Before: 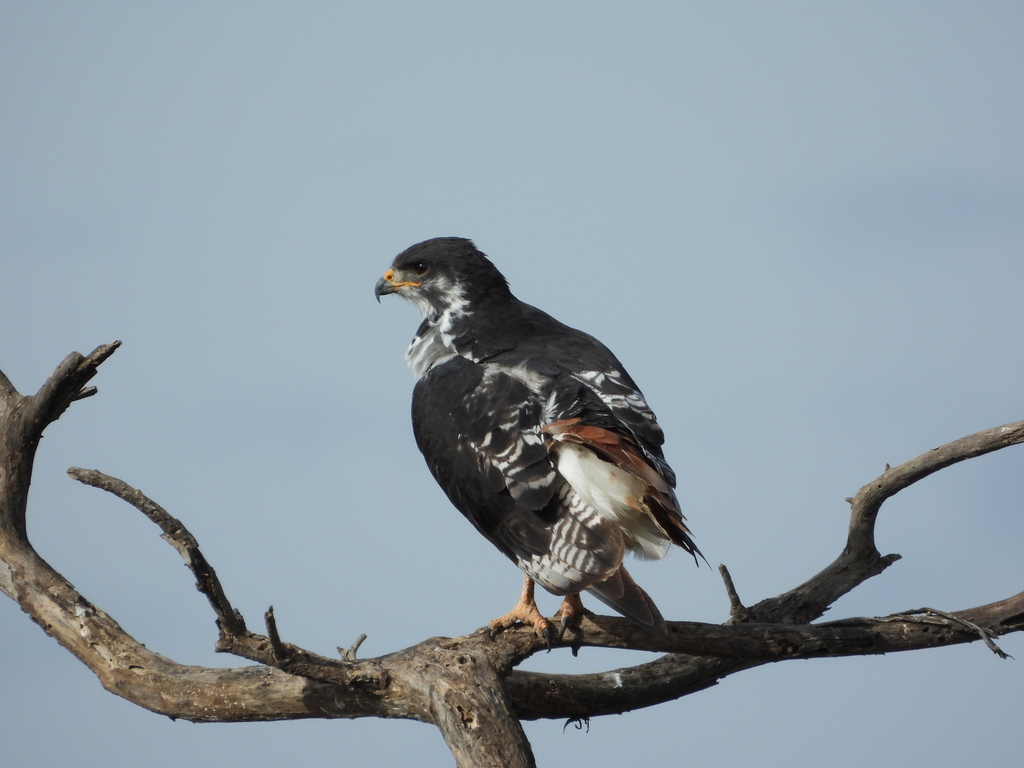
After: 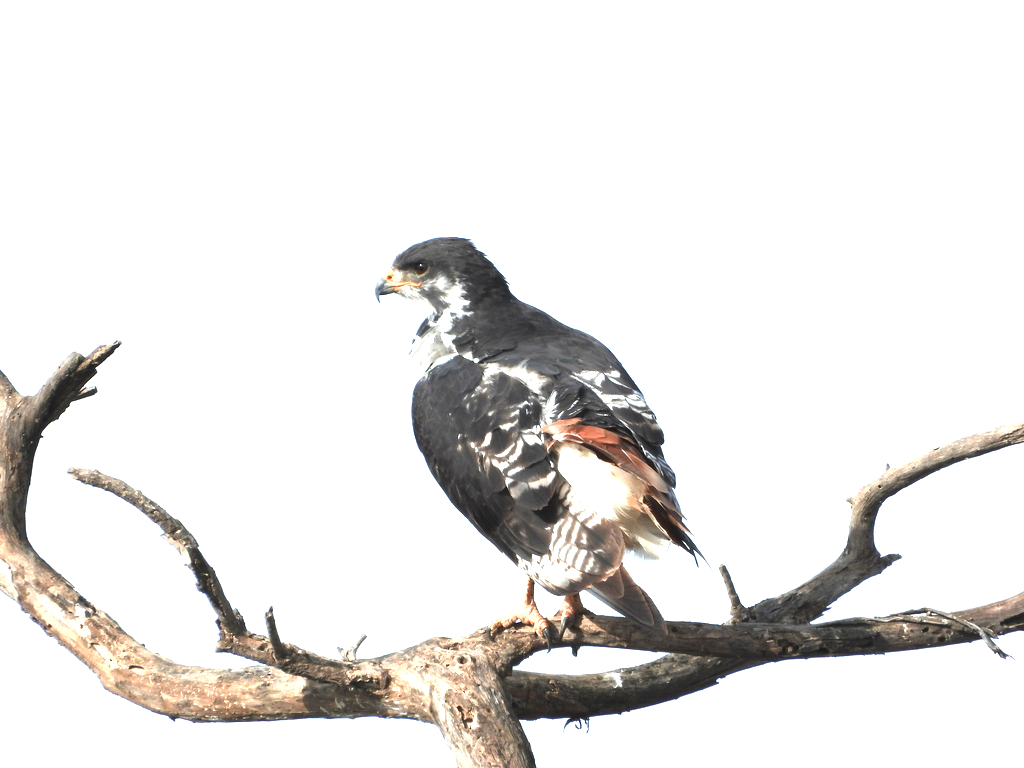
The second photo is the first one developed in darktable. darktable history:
color zones: curves: ch2 [(0, 0.5) (0.084, 0.497) (0.323, 0.335) (0.4, 0.497) (1, 0.5)]
exposure: black level correction 0, exposure 1.958 EV, compensate exposure bias true, compensate highlight preservation false
